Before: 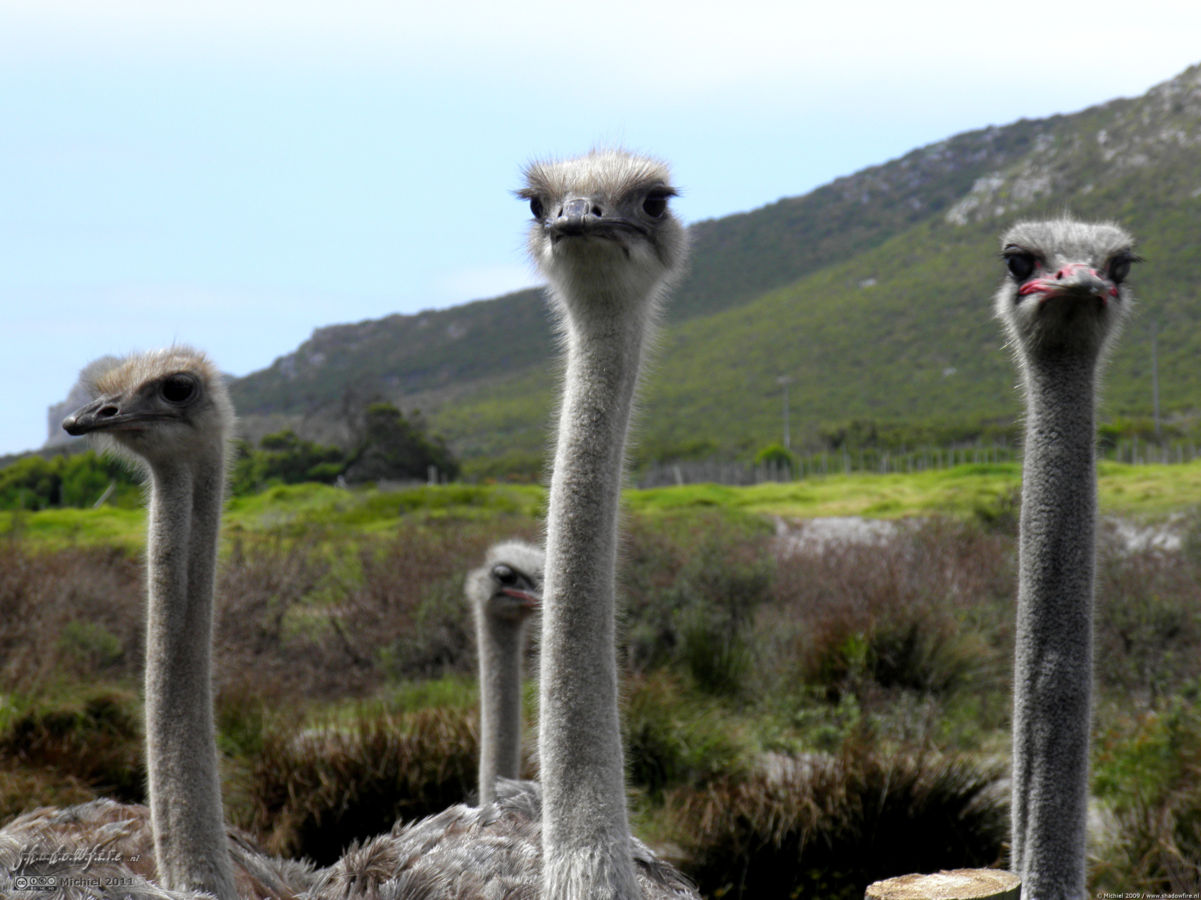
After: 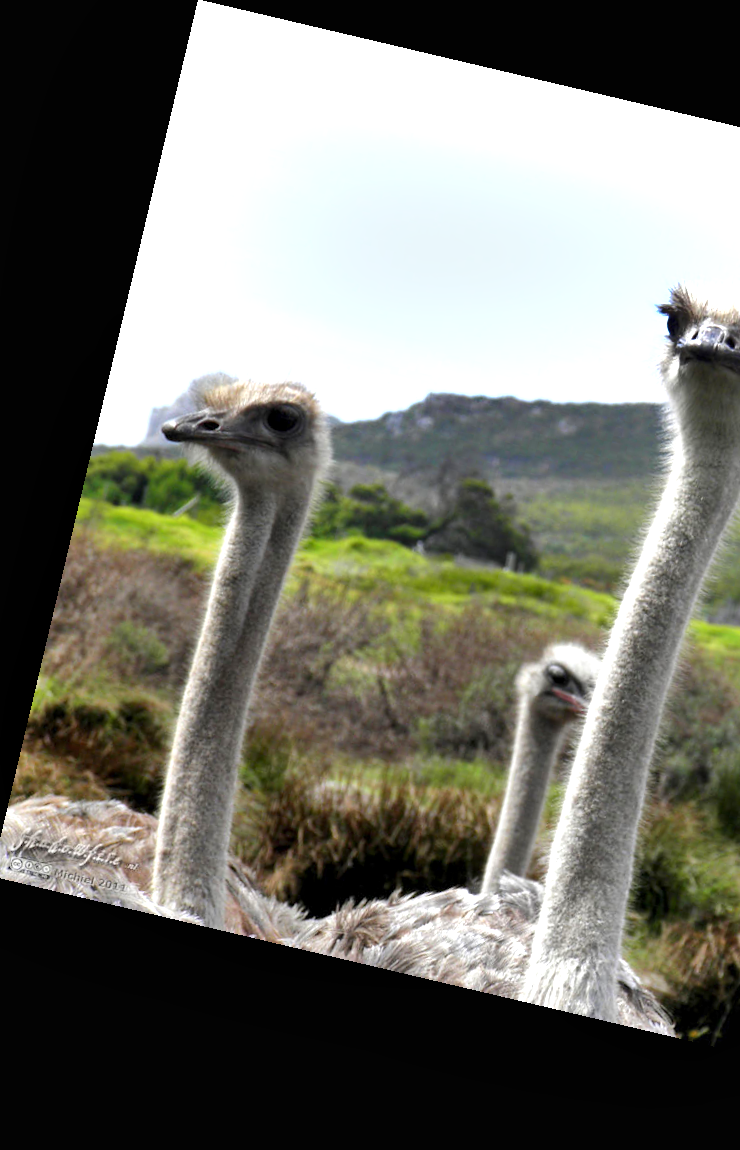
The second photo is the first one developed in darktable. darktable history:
exposure: black level correction 0, exposure 1 EV, compensate exposure bias true, compensate highlight preservation false
shadows and highlights: soften with gaussian
local contrast: mode bilateral grid, contrast 20, coarseness 50, detail 120%, midtone range 0.2
crop: left 0.587%, right 45.588%, bottom 0.086%
rotate and perspective: rotation 13.27°, automatic cropping off
